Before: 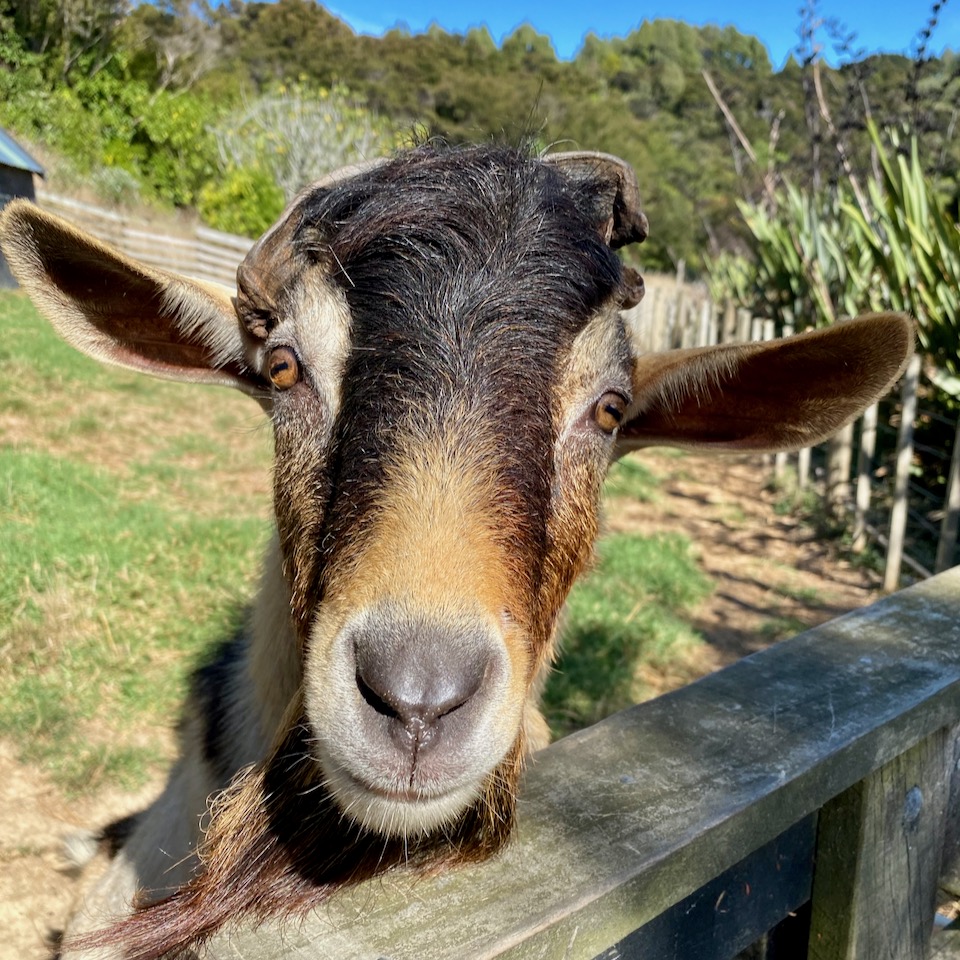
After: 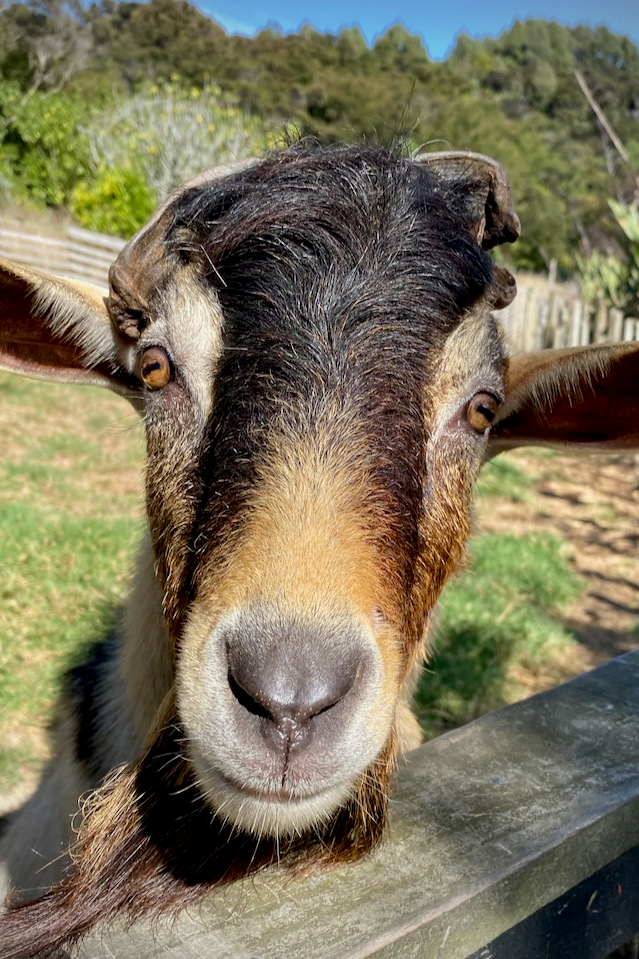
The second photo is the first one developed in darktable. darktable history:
vignetting: fall-off start 79.88%
crop and rotate: left 13.37%, right 20.003%
